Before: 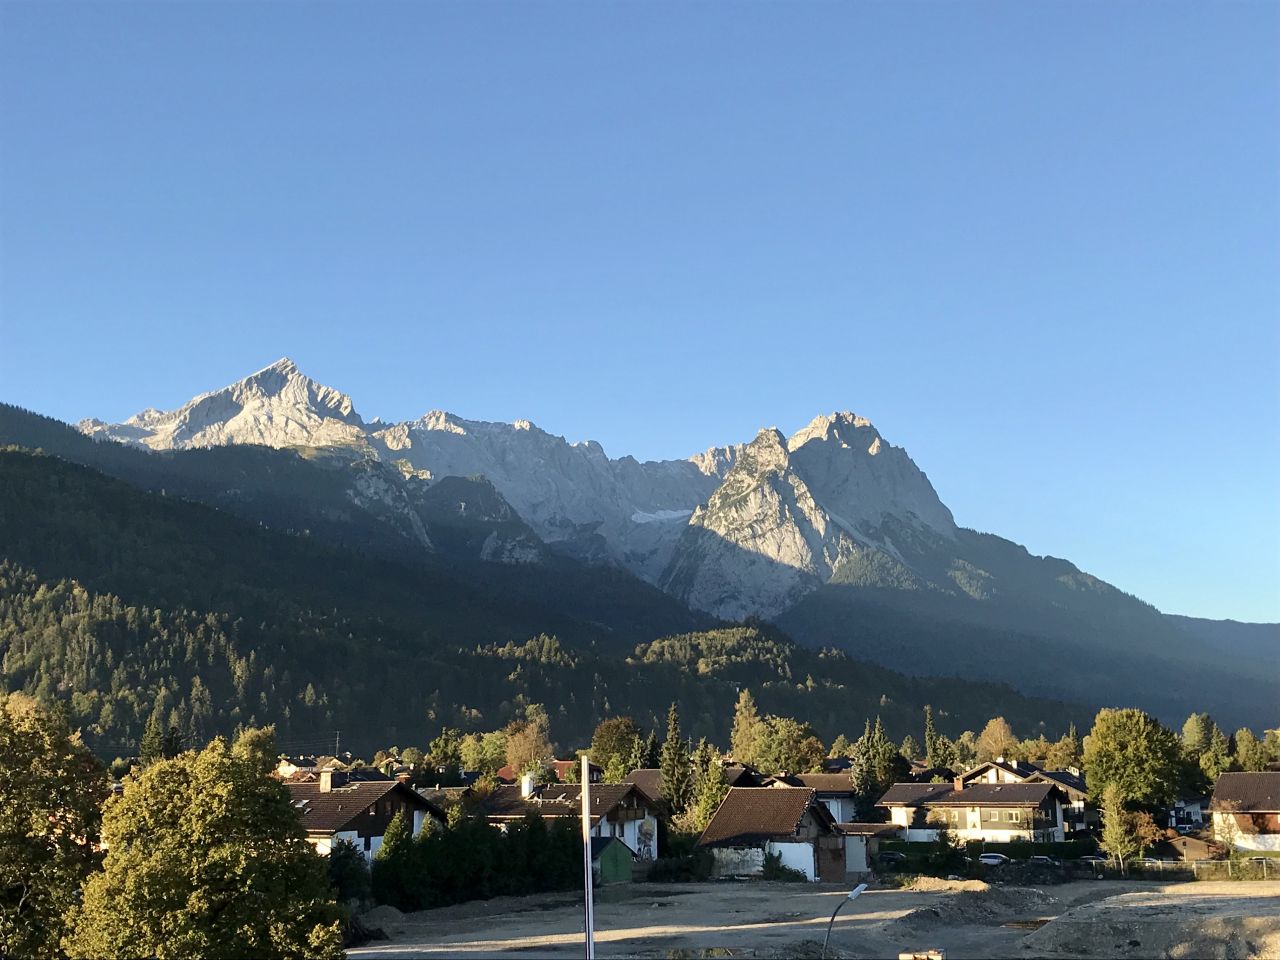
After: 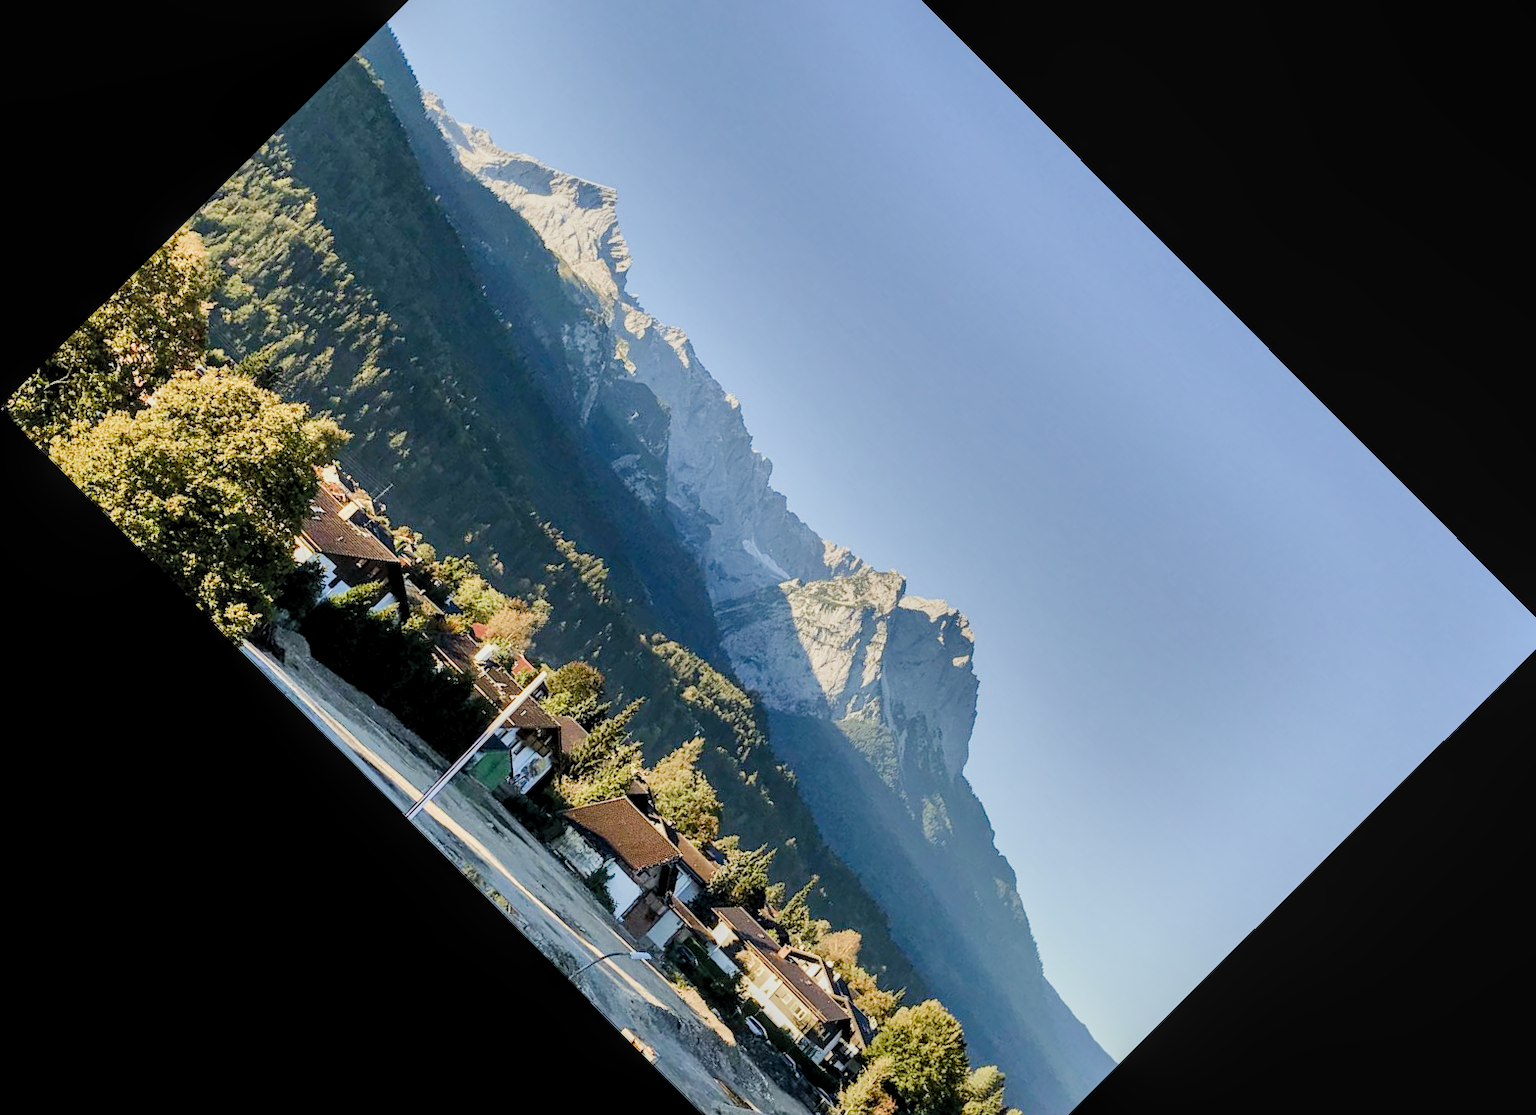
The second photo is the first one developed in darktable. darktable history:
crop and rotate: angle -45.15°, top 16.466%, right 0.926%, bottom 11.605%
exposure: exposure 1 EV, compensate highlight preservation false
shadows and highlights: radius 118.23, shadows 42, highlights -62.18, highlights color adjustment 32.86%, soften with gaussian
local contrast: detail 130%
color balance rgb: global offset › luminance -0.474%, perceptual saturation grading › global saturation 20%, perceptual saturation grading › highlights -24.912%, perceptual saturation grading › shadows 50.242%
filmic rgb: black relative exposure -6.9 EV, white relative exposure 5.57 EV, threshold 5.98 EV, hardness 2.85, color science v5 (2021), contrast in shadows safe, contrast in highlights safe, enable highlight reconstruction true
